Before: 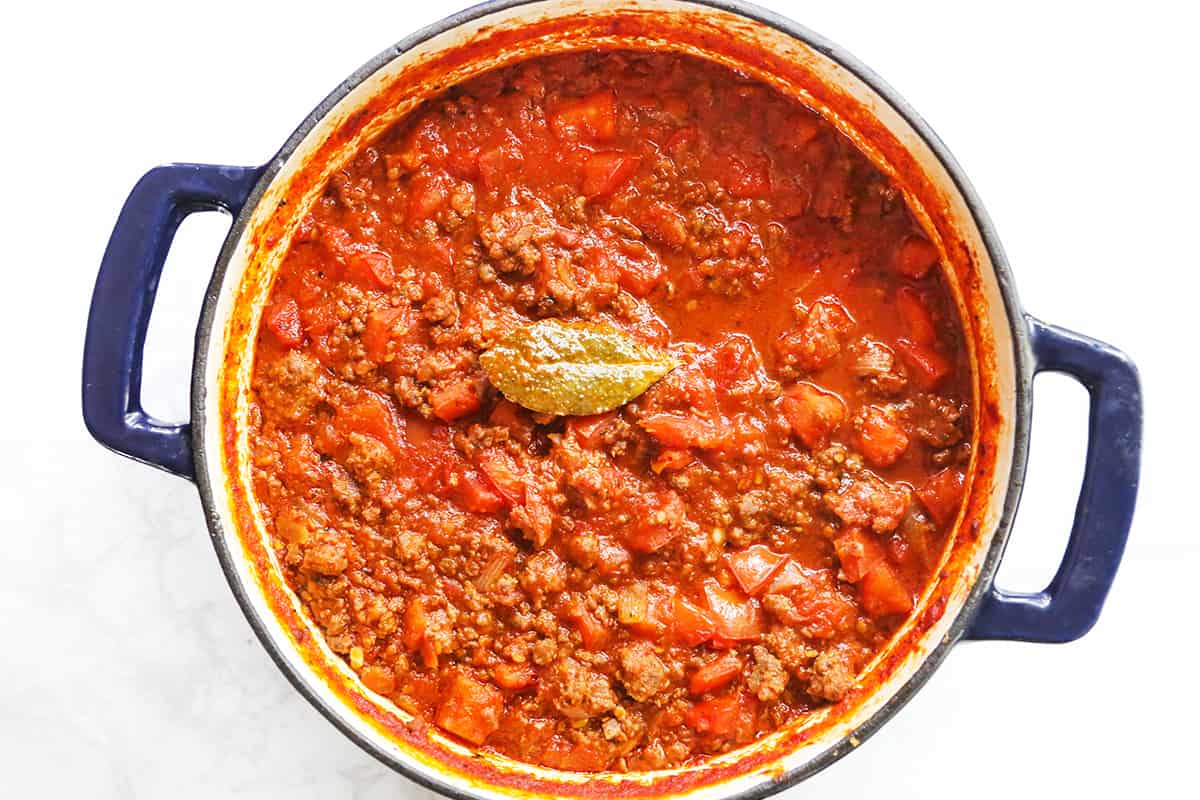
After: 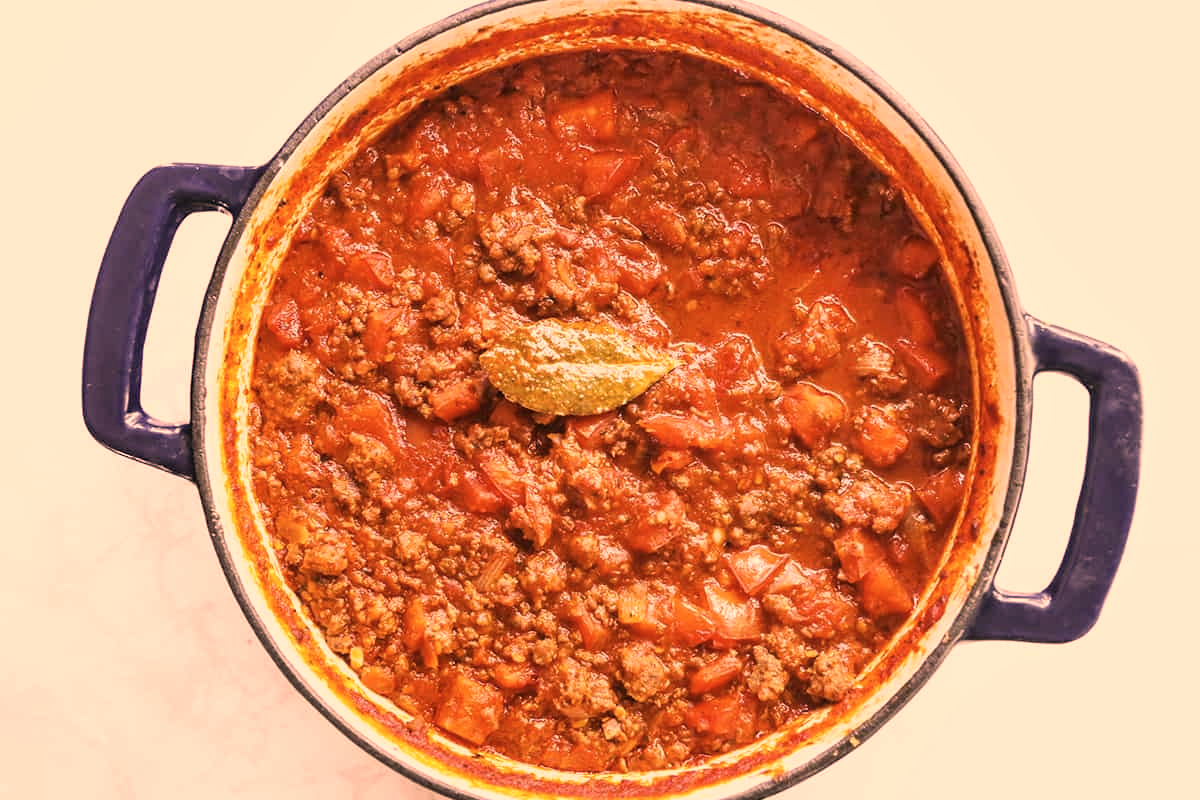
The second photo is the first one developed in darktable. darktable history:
color correction: highlights a* 40, highlights b* 40, saturation 0.69
local contrast: highlights 100%, shadows 100%, detail 120%, midtone range 0.2
